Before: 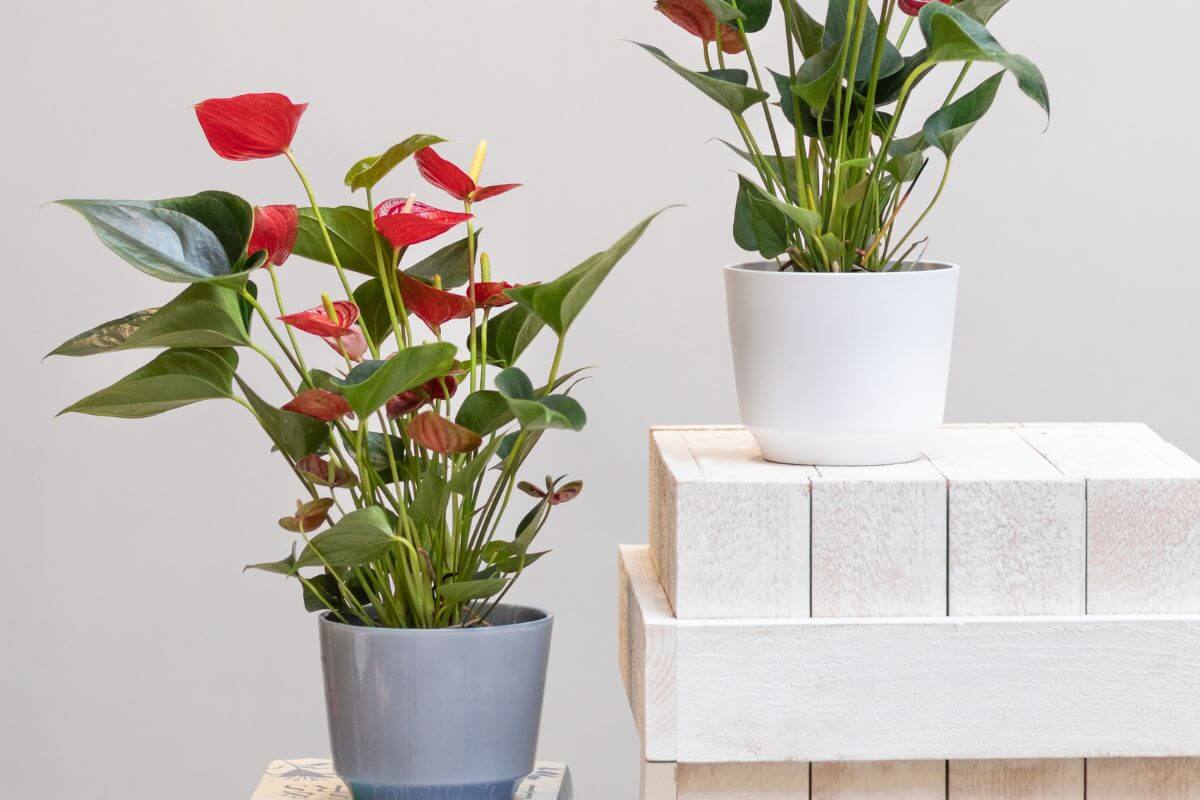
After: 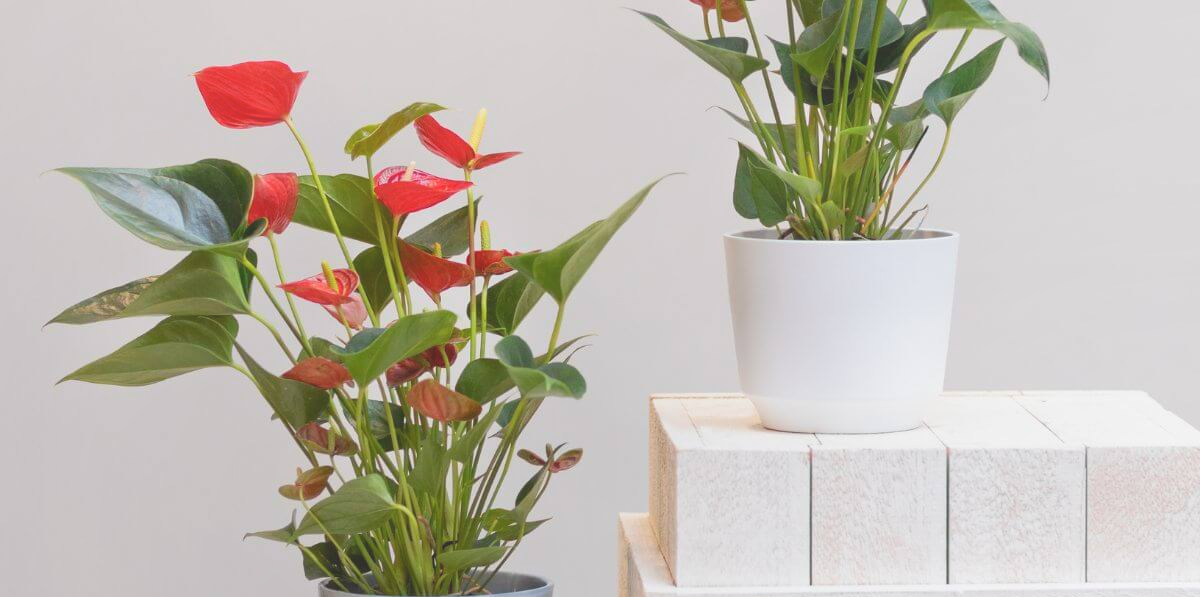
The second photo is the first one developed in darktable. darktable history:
local contrast: detail 72%
crop: top 4.009%, bottom 21.324%
